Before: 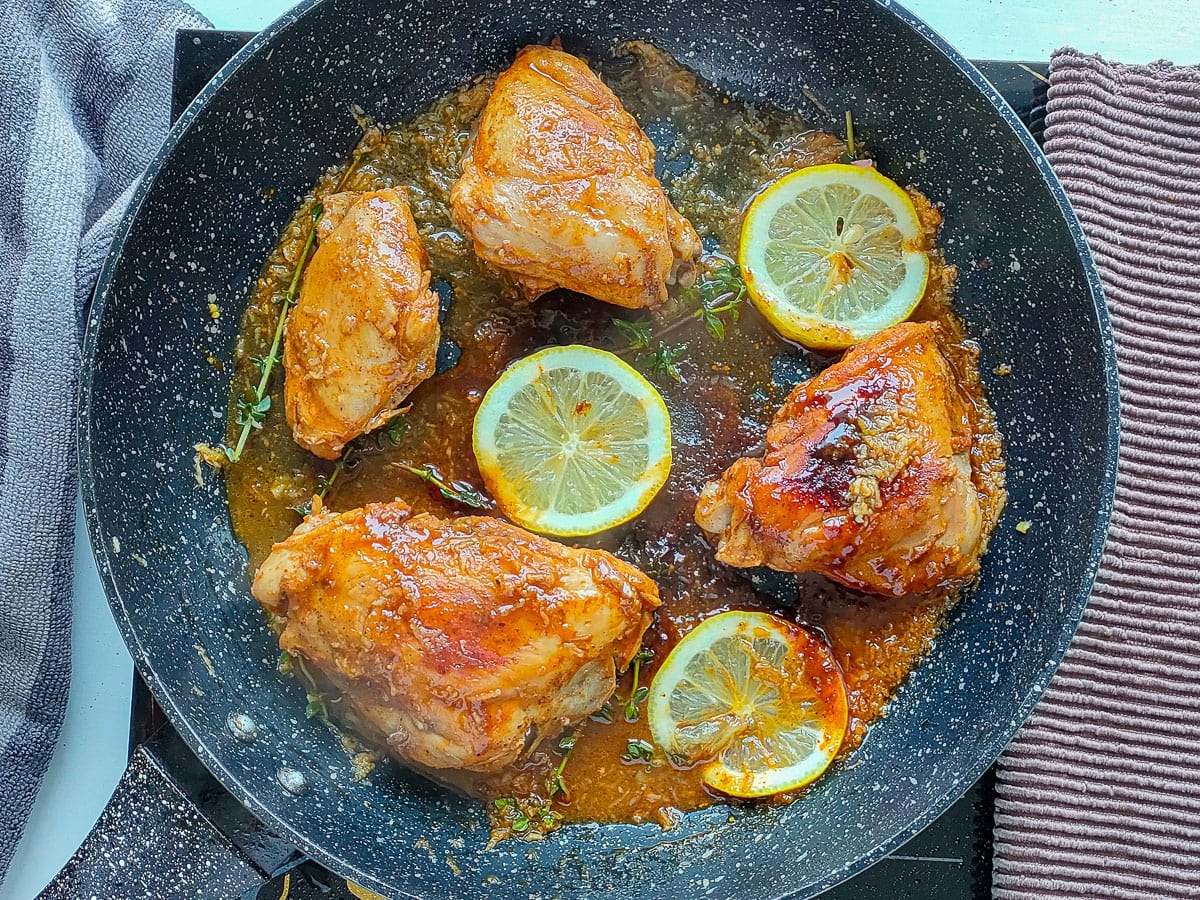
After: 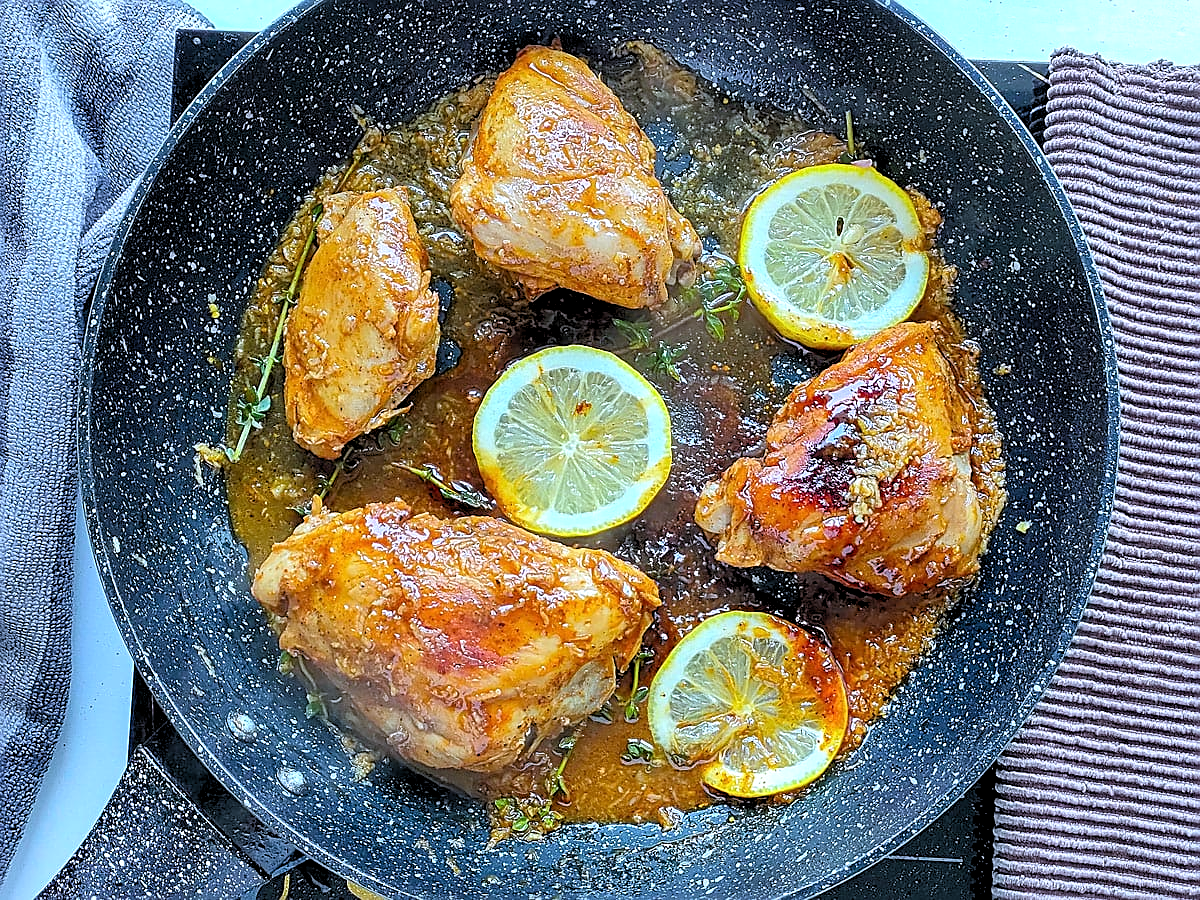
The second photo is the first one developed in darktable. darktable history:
rgb levels: levels [[0.01, 0.419, 0.839], [0, 0.5, 1], [0, 0.5, 1]]
sharpen: on, module defaults
white balance: red 0.948, green 1.02, blue 1.176
exposure: exposure 0 EV, compensate highlight preservation false
